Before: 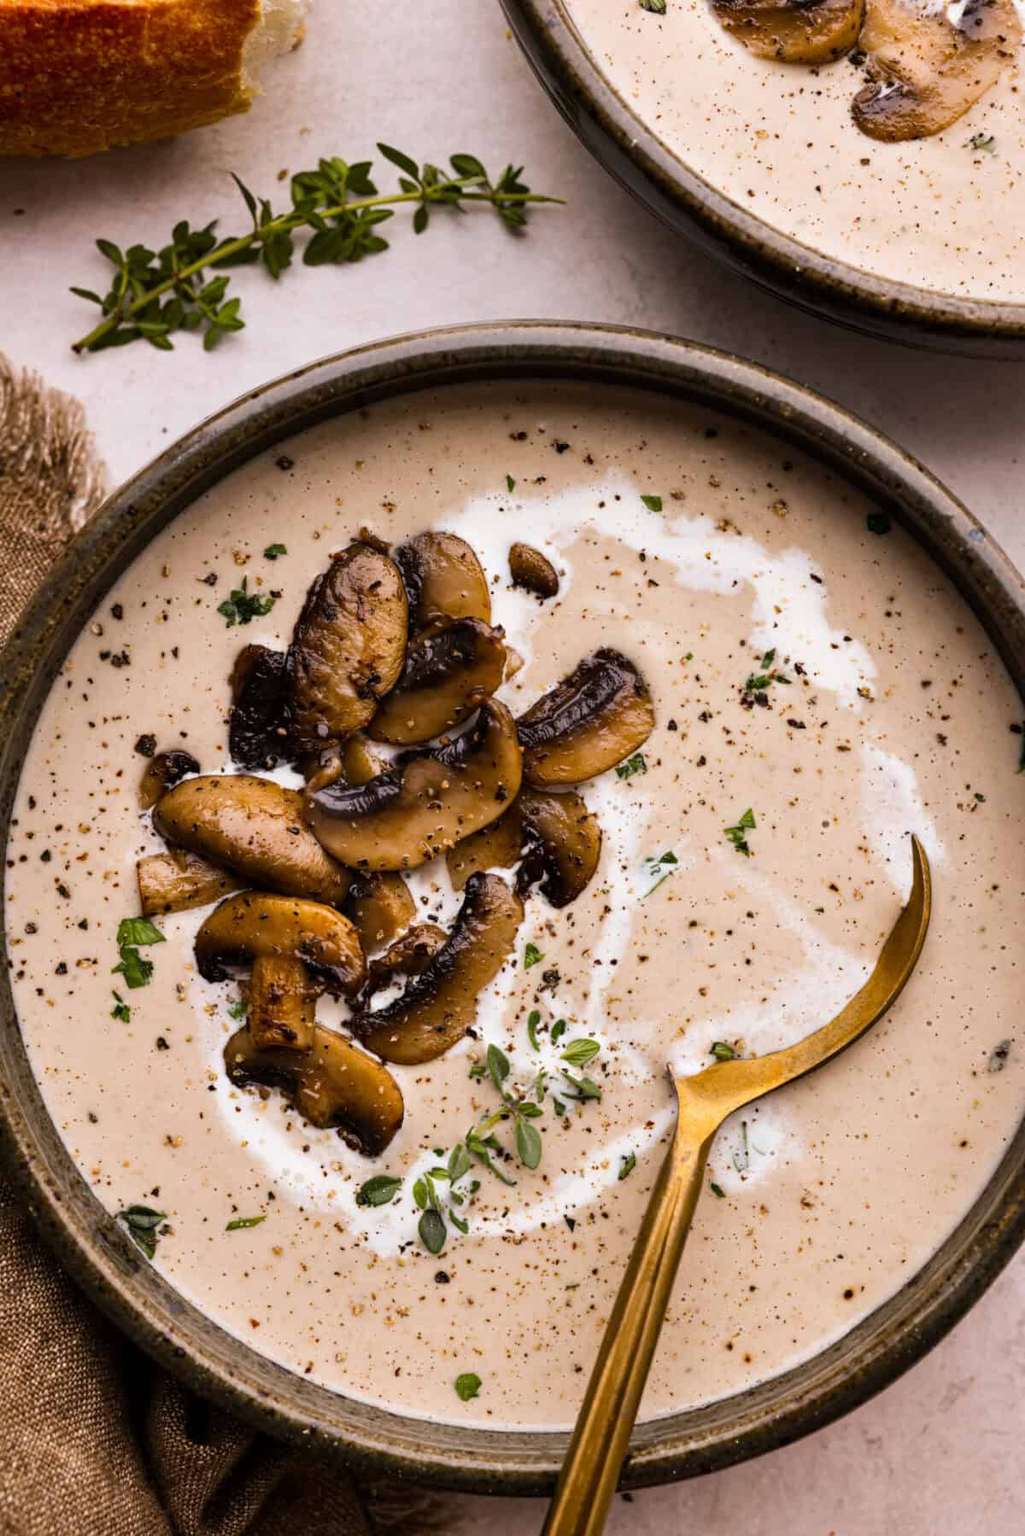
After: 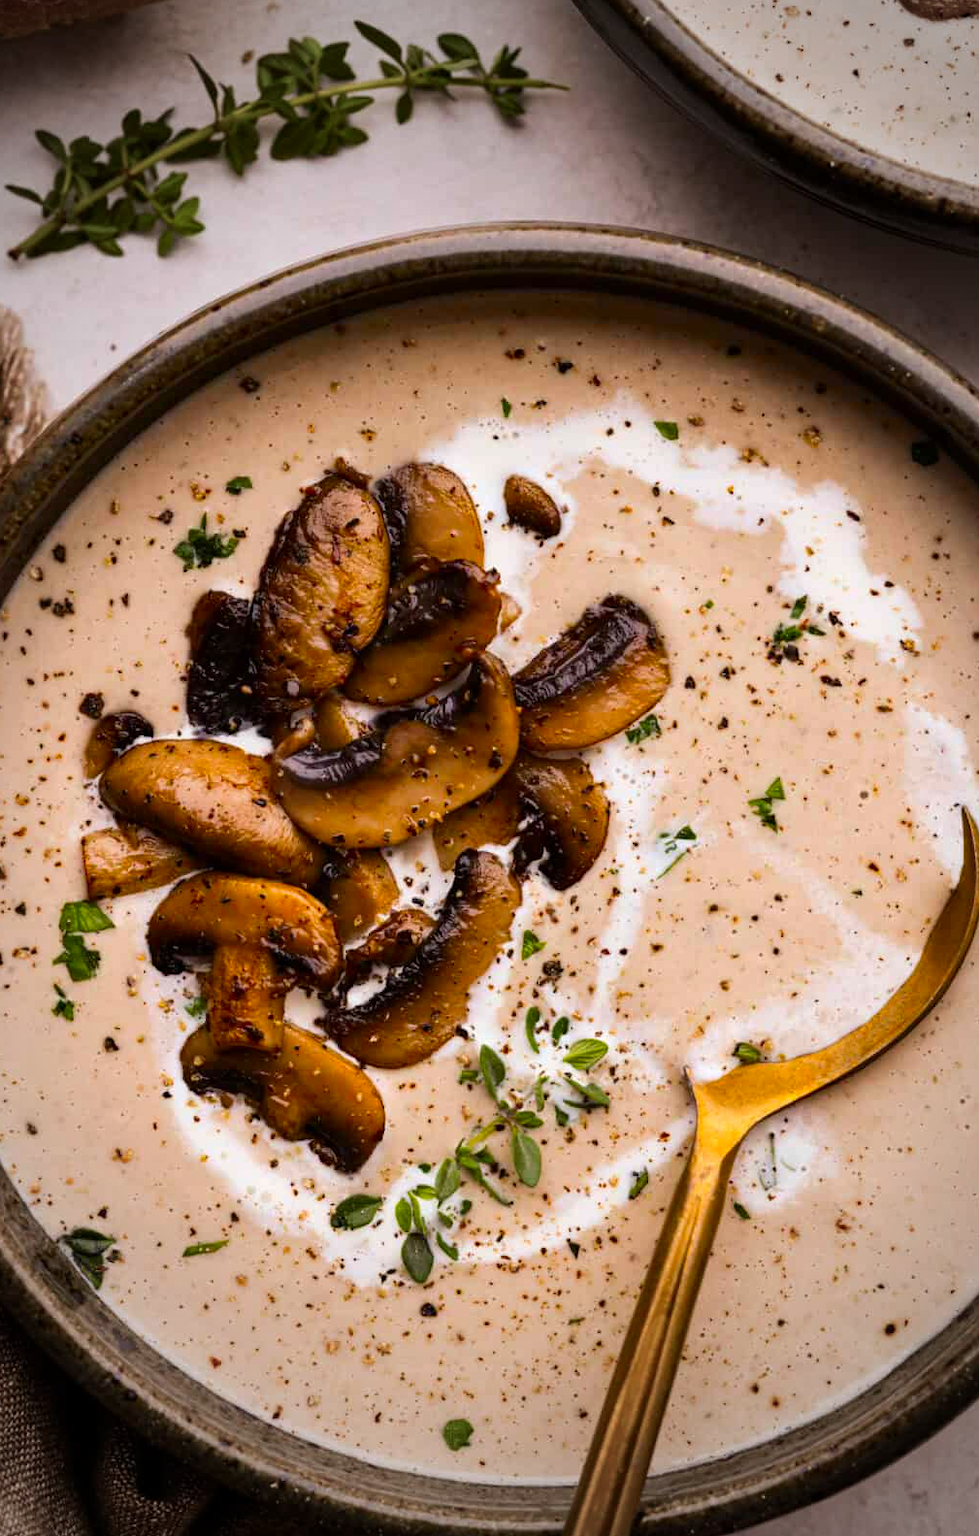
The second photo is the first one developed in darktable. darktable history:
crop: left 6.347%, top 8.134%, right 9.532%, bottom 3.853%
contrast brightness saturation: brightness -0.024, saturation 0.338
vignetting: fall-off start 63.96%, width/height ratio 0.874
